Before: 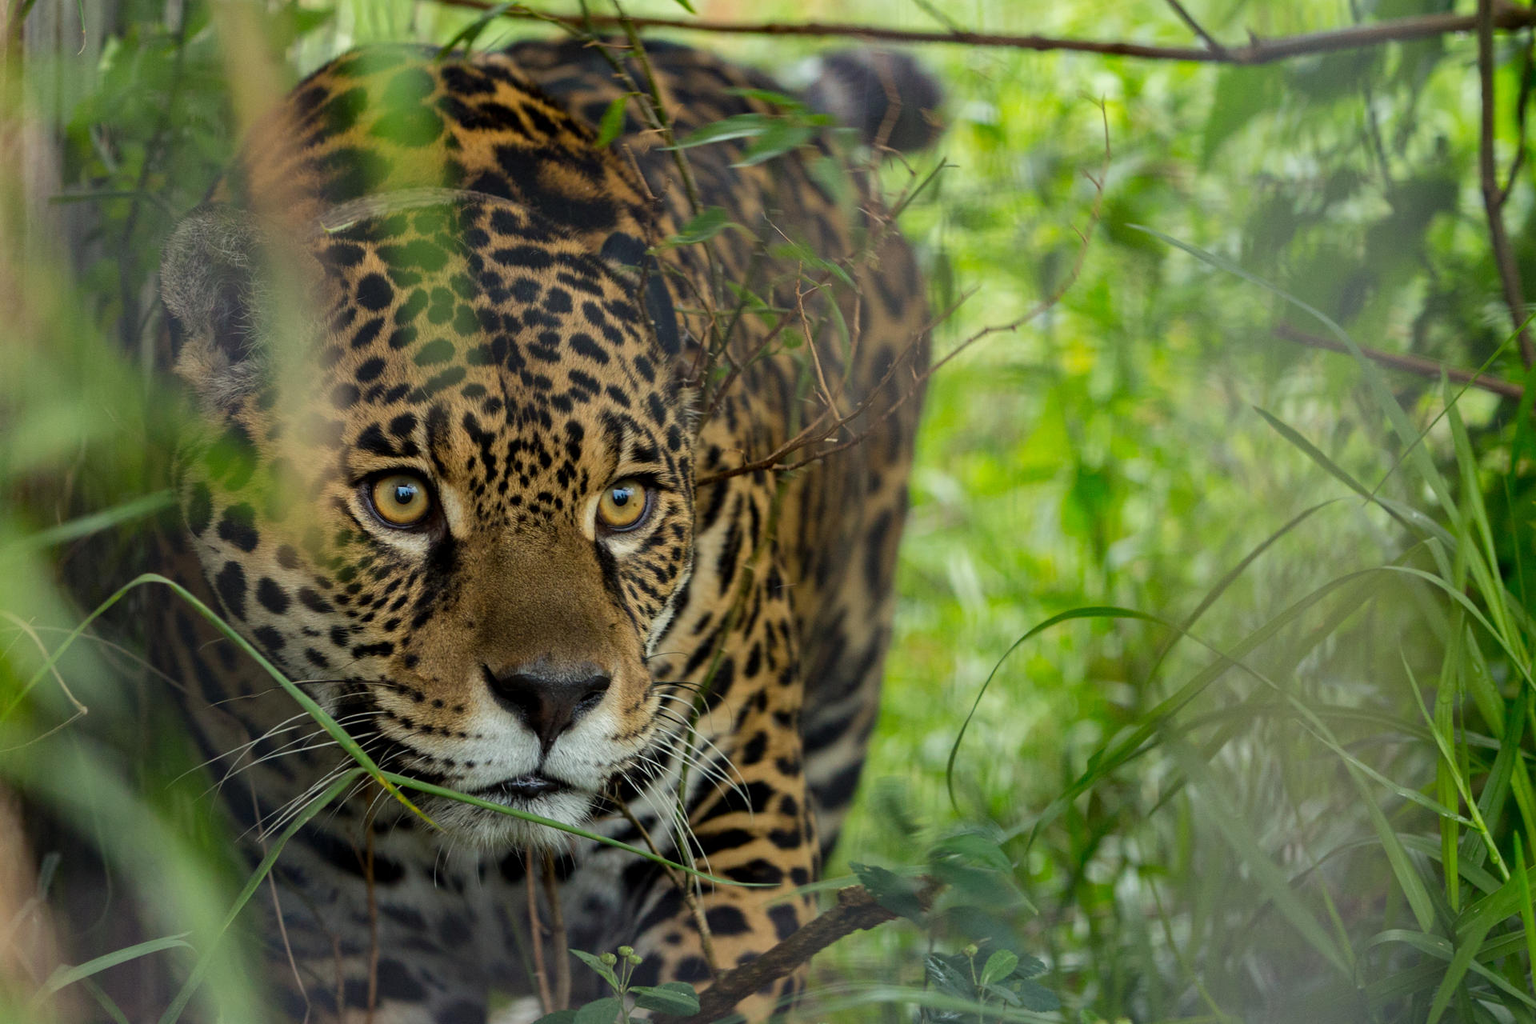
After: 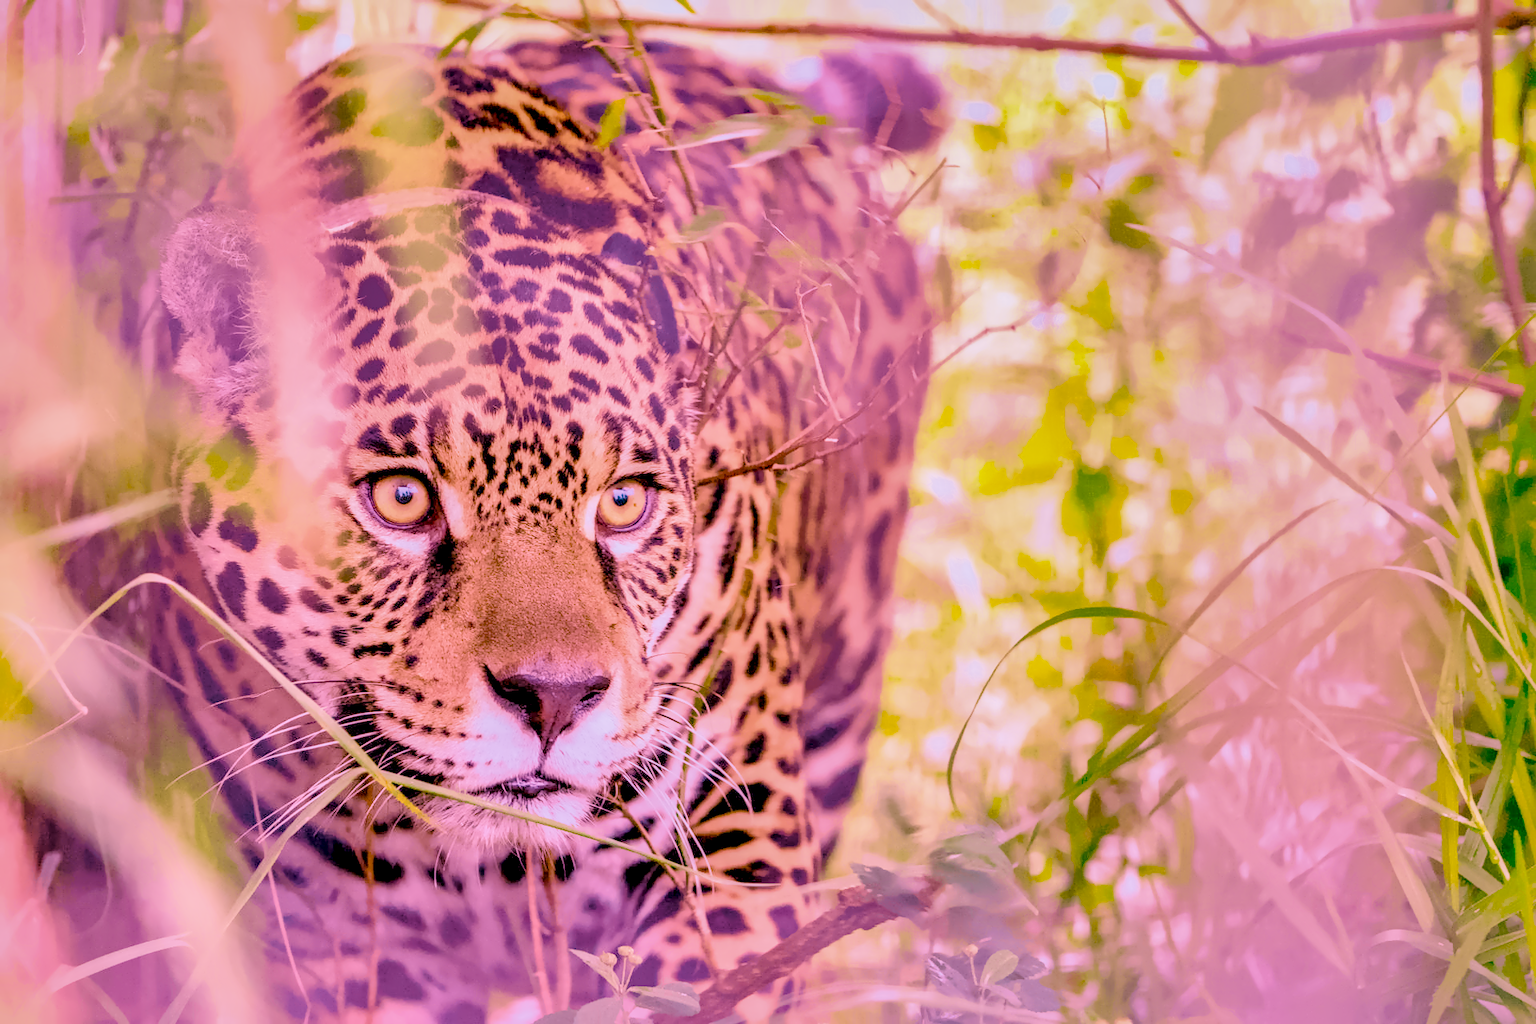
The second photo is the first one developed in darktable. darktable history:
local contrast: highlights 60%, shadows 60%, detail 160%
color calibration: illuminant as shot in camera, x 0.358, y 0.373, temperature 4628.91 K
color balance rgb: perceptual saturation grading › global saturation 35%, perceptual saturation grading › highlights -30%, perceptual saturation grading › shadows 35%, perceptual brilliance grading › global brilliance 3%, perceptual brilliance grading › highlights -3%, perceptual brilliance grading › shadows 3%
denoise (profiled): preserve shadows 1.52, scattering 0.002, a [-1, 0, 0], compensate highlight preservation false
haze removal: compatibility mode true, adaptive false
highlight reconstruction: on, module defaults
hot pixels: on, module defaults
lens correction: scale 1, crop 1, focal 16, aperture 5.6, distance 1000, camera "Canon EOS RP", lens "Canon RF 16mm F2.8 STM"
shadows and highlights: shadows 40, highlights -60
white balance: red 2.229, blue 1.46
velvia: strength 45%
filmic rgb: black relative exposure -7.65 EV, white relative exposure 4.56 EV, hardness 3.61
tone equalizer "contrast tone curve: medium": -8 EV -0.75 EV, -7 EV -0.7 EV, -6 EV -0.6 EV, -5 EV -0.4 EV, -3 EV 0.4 EV, -2 EV 0.6 EV, -1 EV 0.7 EV, +0 EV 0.75 EV, edges refinement/feathering 500, mask exposure compensation -1.57 EV, preserve details no
